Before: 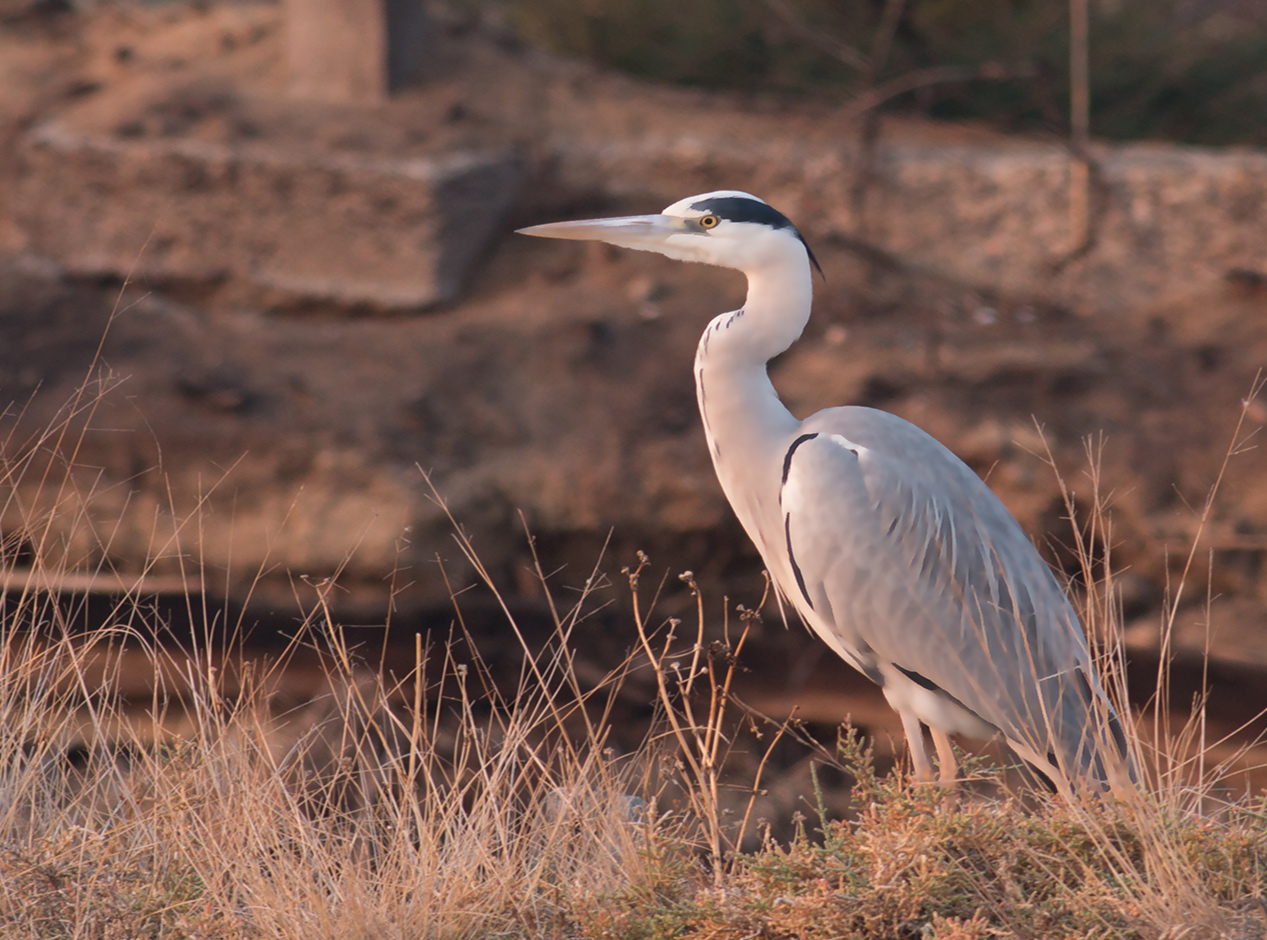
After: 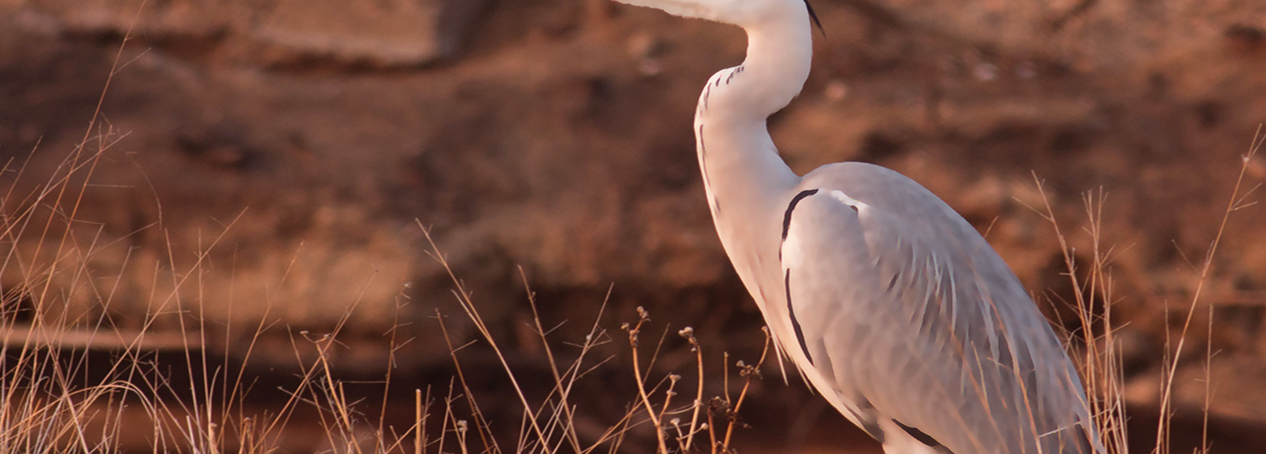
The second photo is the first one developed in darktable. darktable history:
crop and rotate: top 26.056%, bottom 25.543%
rgb levels: mode RGB, independent channels, levels [[0, 0.5, 1], [0, 0.521, 1], [0, 0.536, 1]]
